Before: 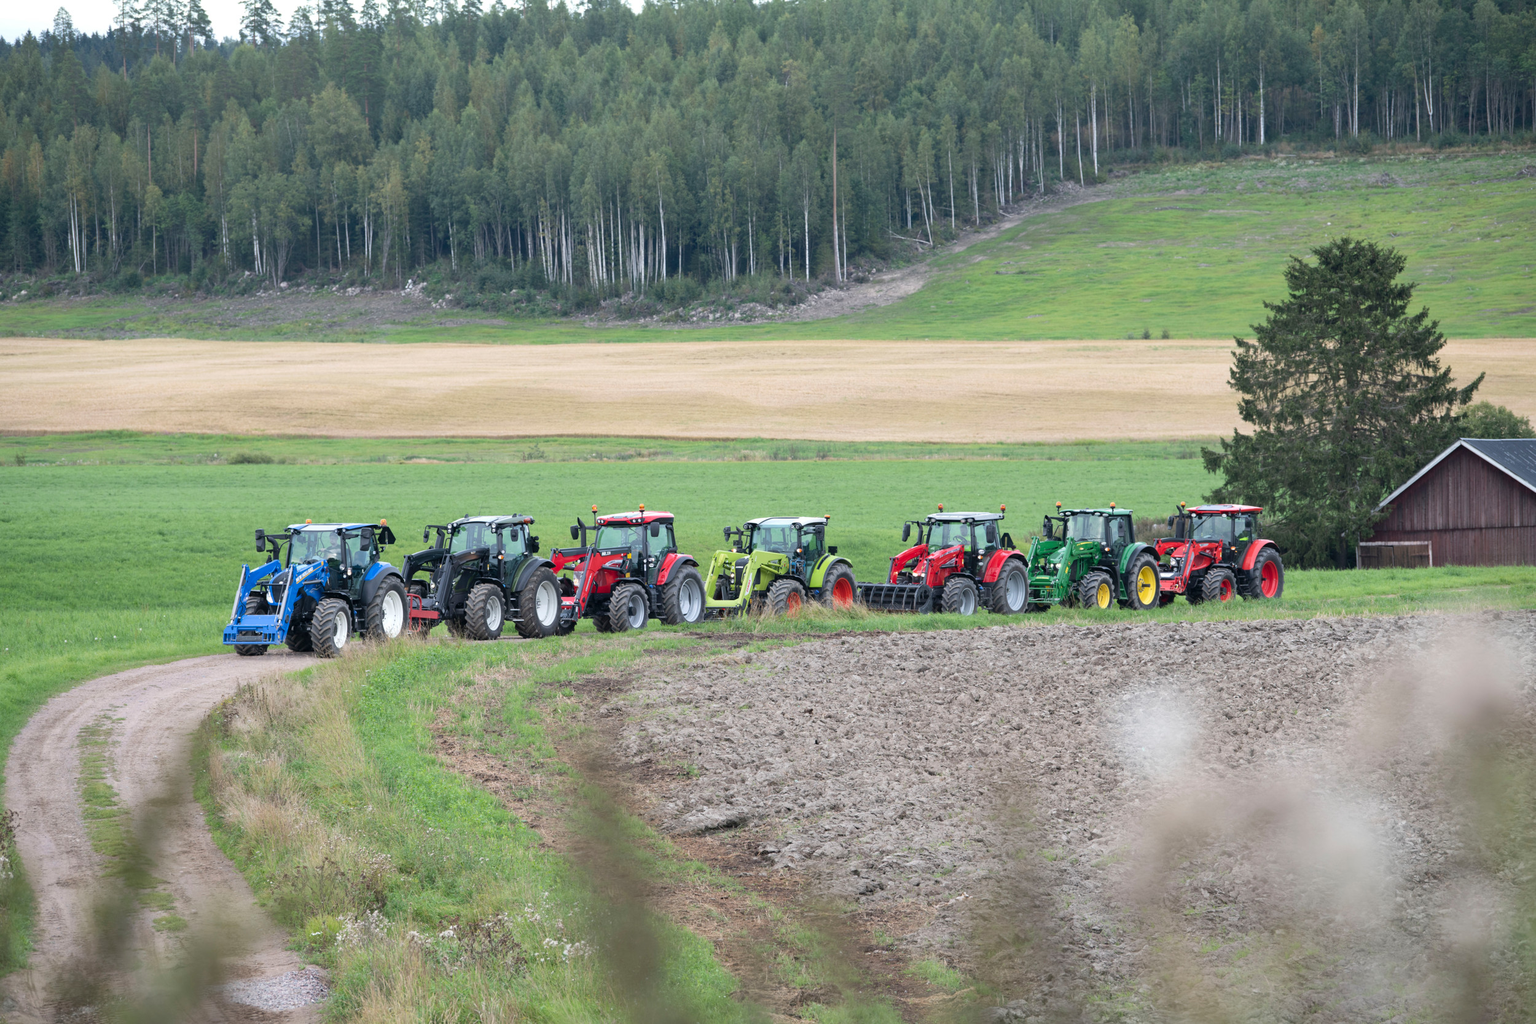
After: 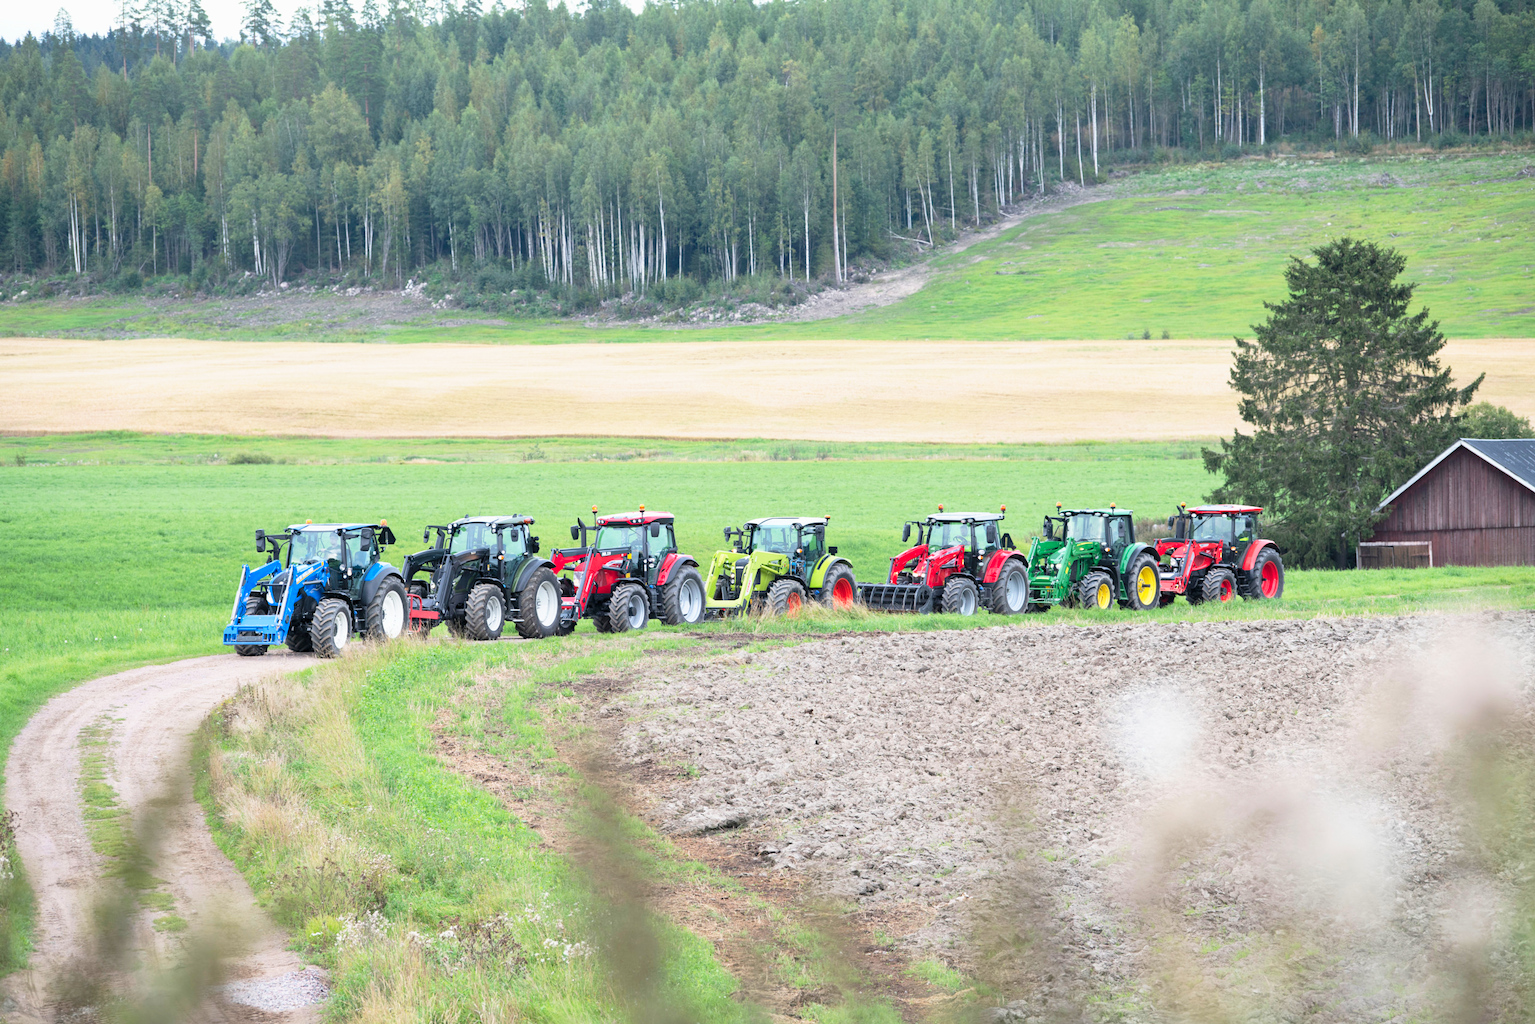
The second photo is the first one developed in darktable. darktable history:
levels: levels [0.031, 0.5, 0.969]
base curve: curves: ch0 [(0, 0) (0.088, 0.125) (0.176, 0.251) (0.354, 0.501) (0.613, 0.749) (1, 0.877)], preserve colors none
contrast brightness saturation: contrast 0.07, brightness 0.08, saturation 0.18
